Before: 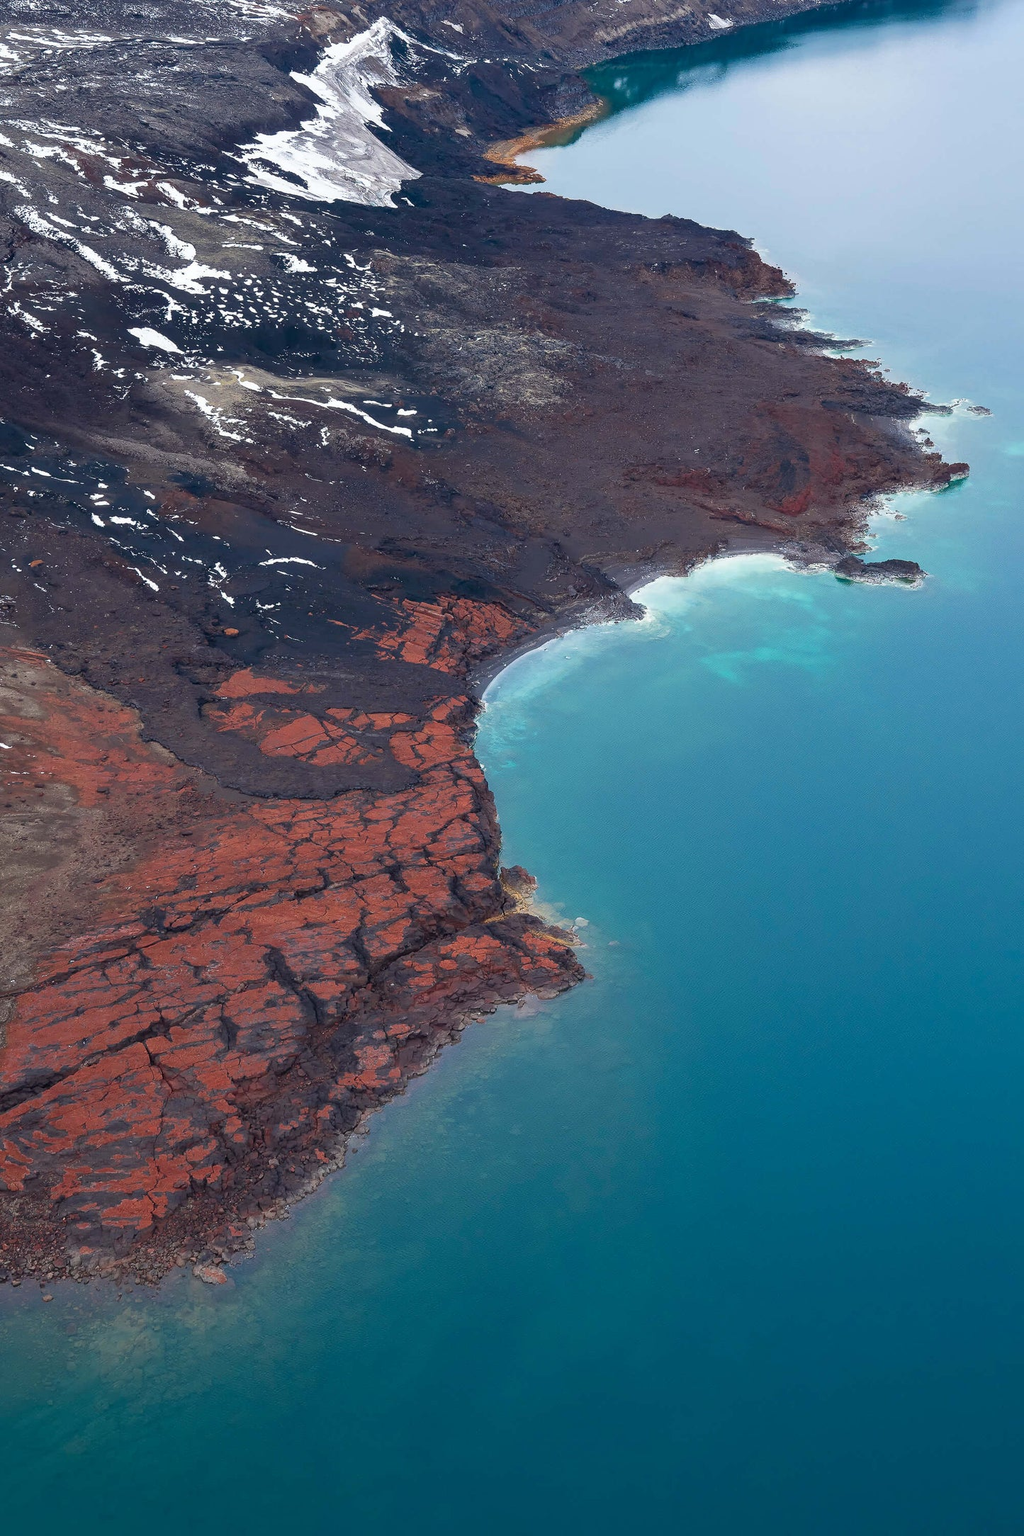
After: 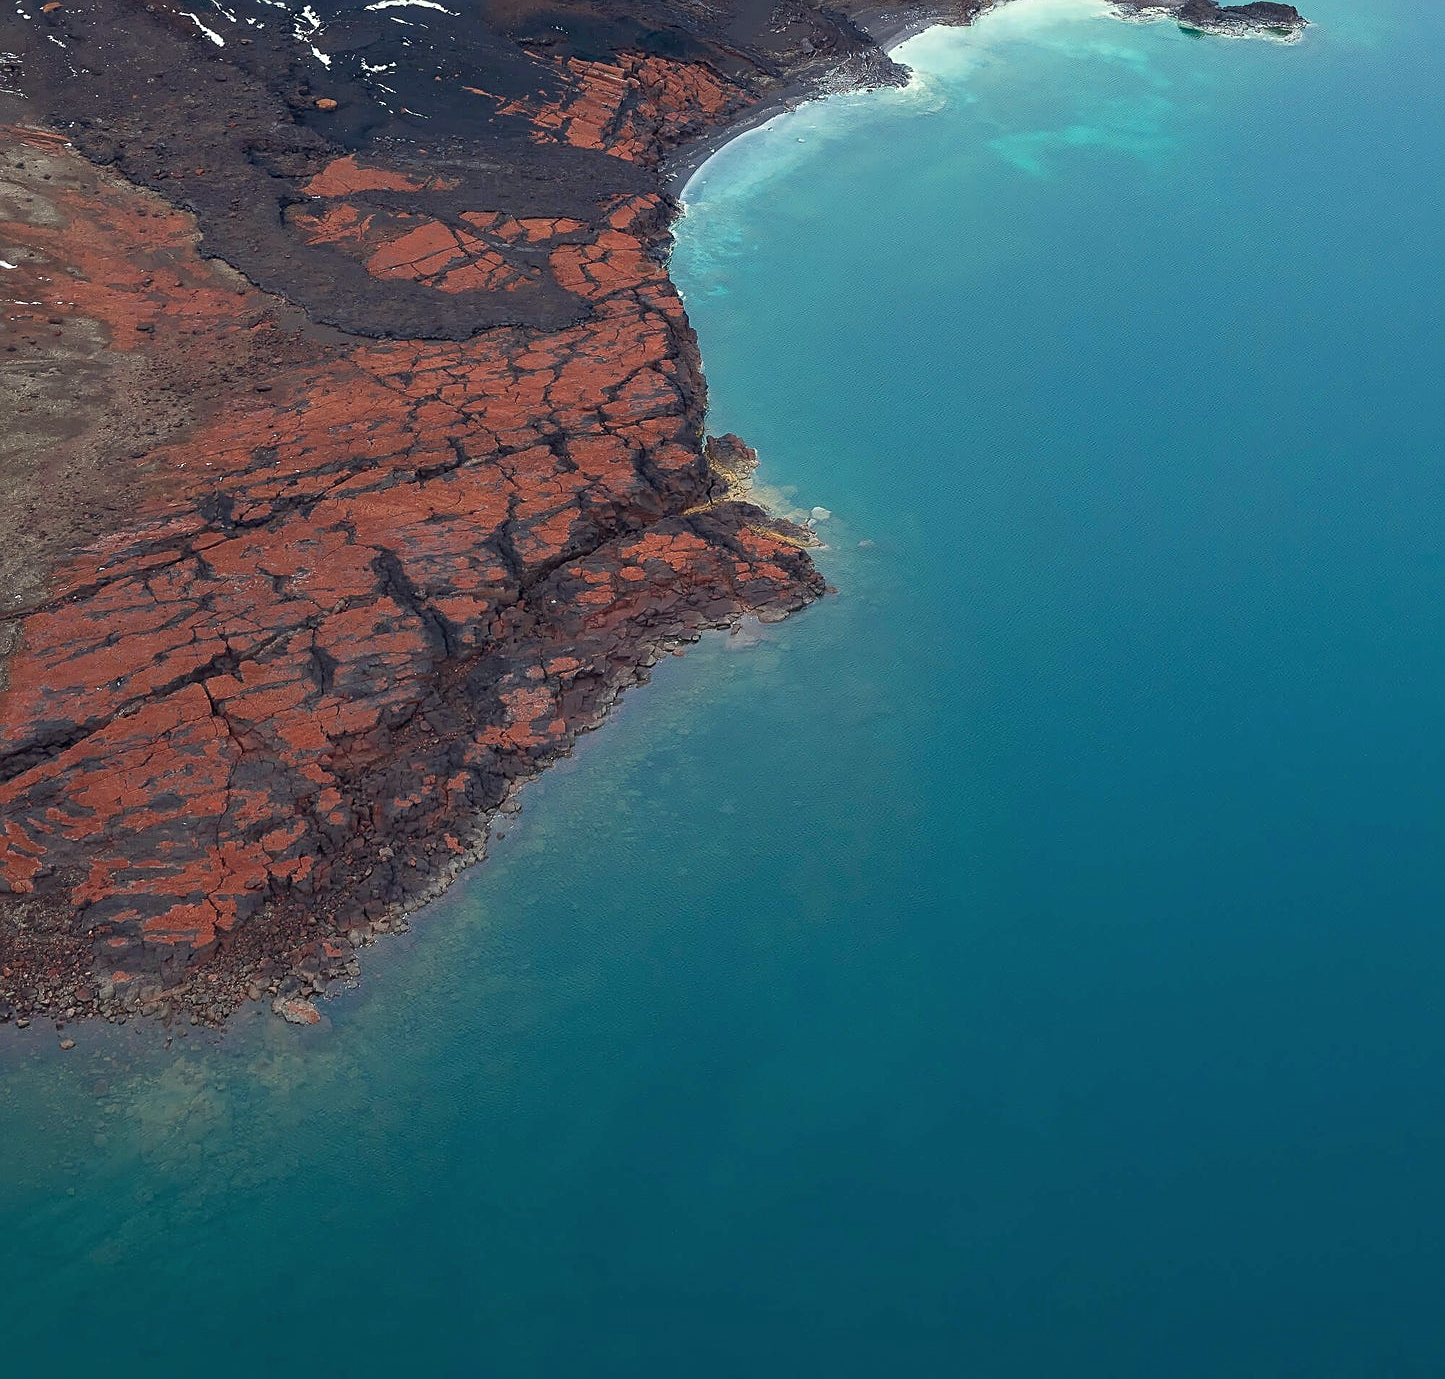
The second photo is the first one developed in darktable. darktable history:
color correction: highlights a* -4.64, highlights b* 5.05, saturation 0.953
sharpen: on, module defaults
crop and rotate: top 36.352%
